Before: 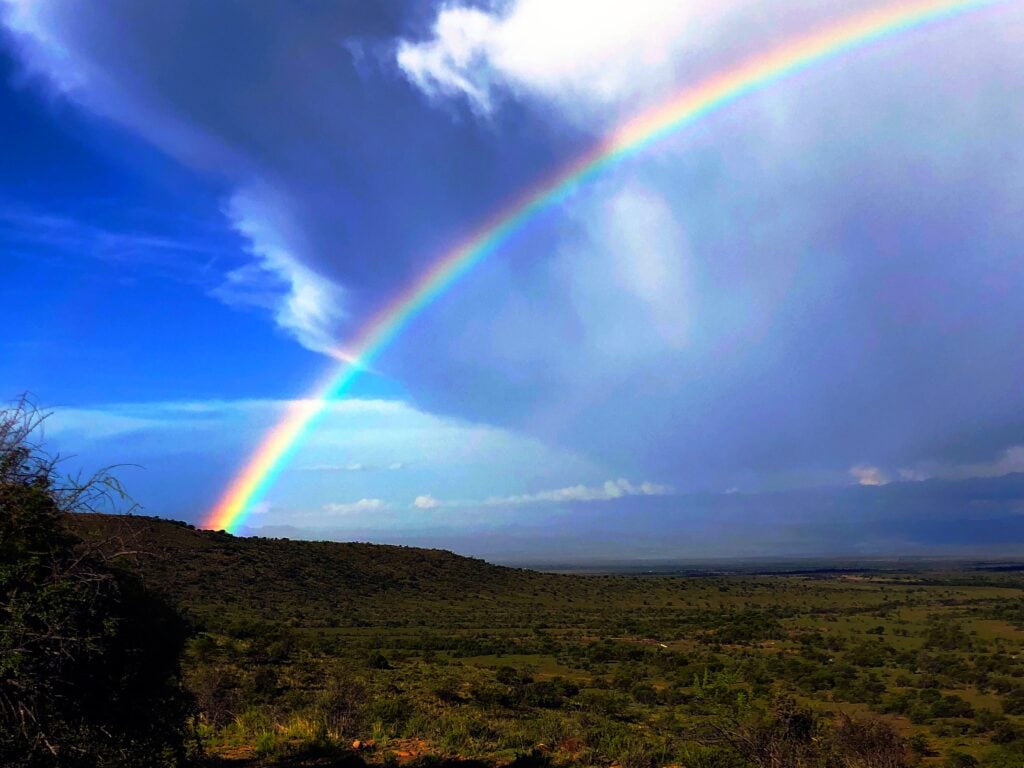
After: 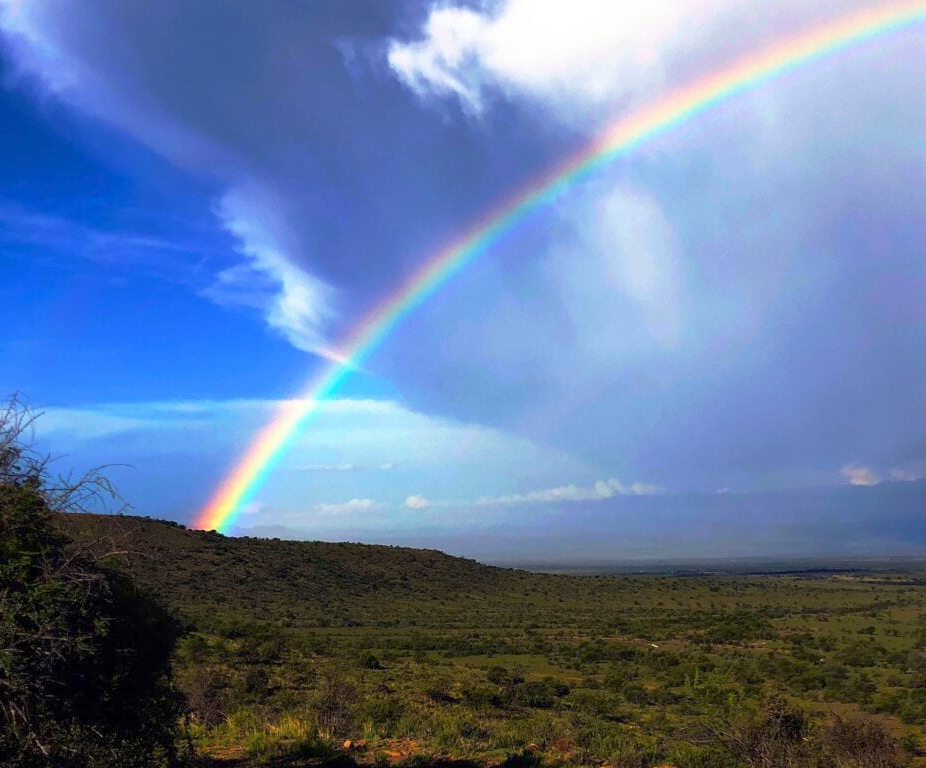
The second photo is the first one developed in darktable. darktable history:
crop and rotate: left 0.973%, right 8.594%
